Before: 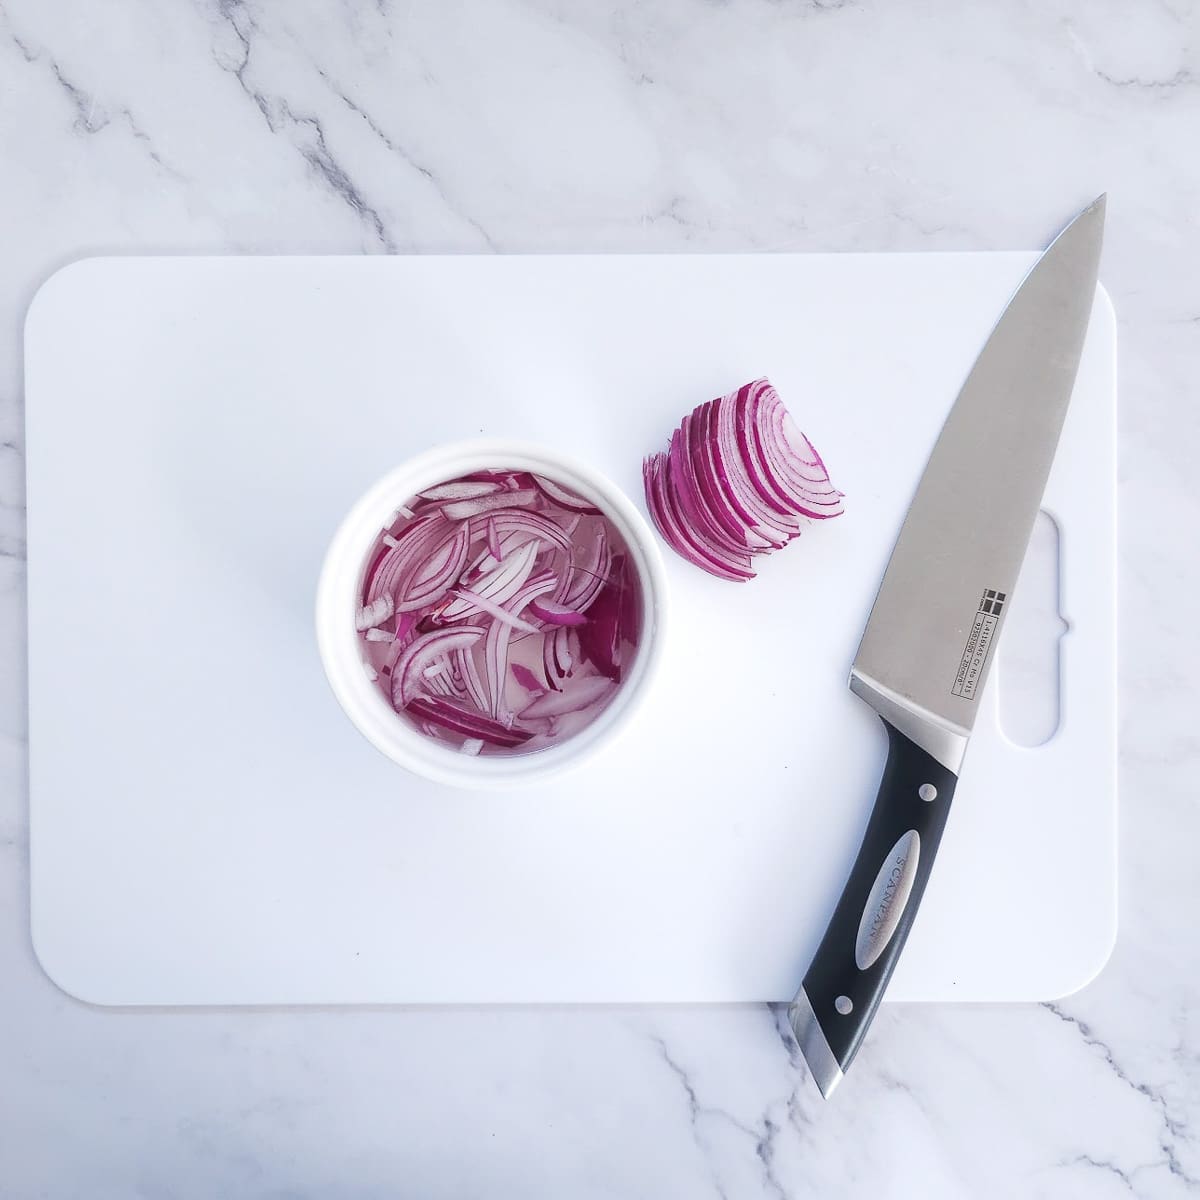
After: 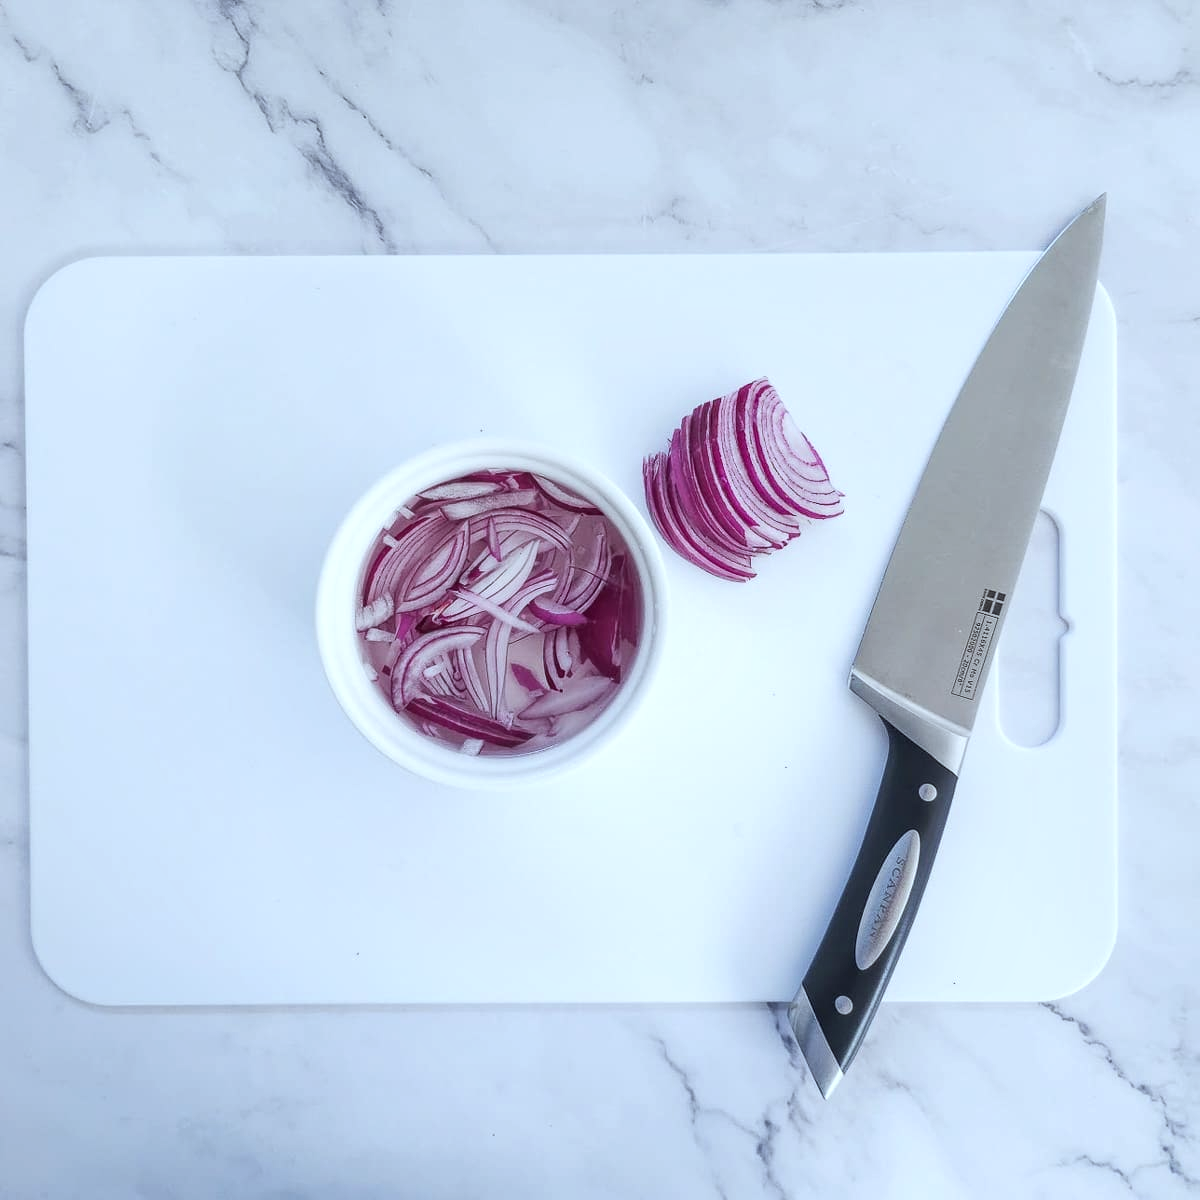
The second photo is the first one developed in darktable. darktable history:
white balance: red 0.925, blue 1.046
local contrast: on, module defaults
